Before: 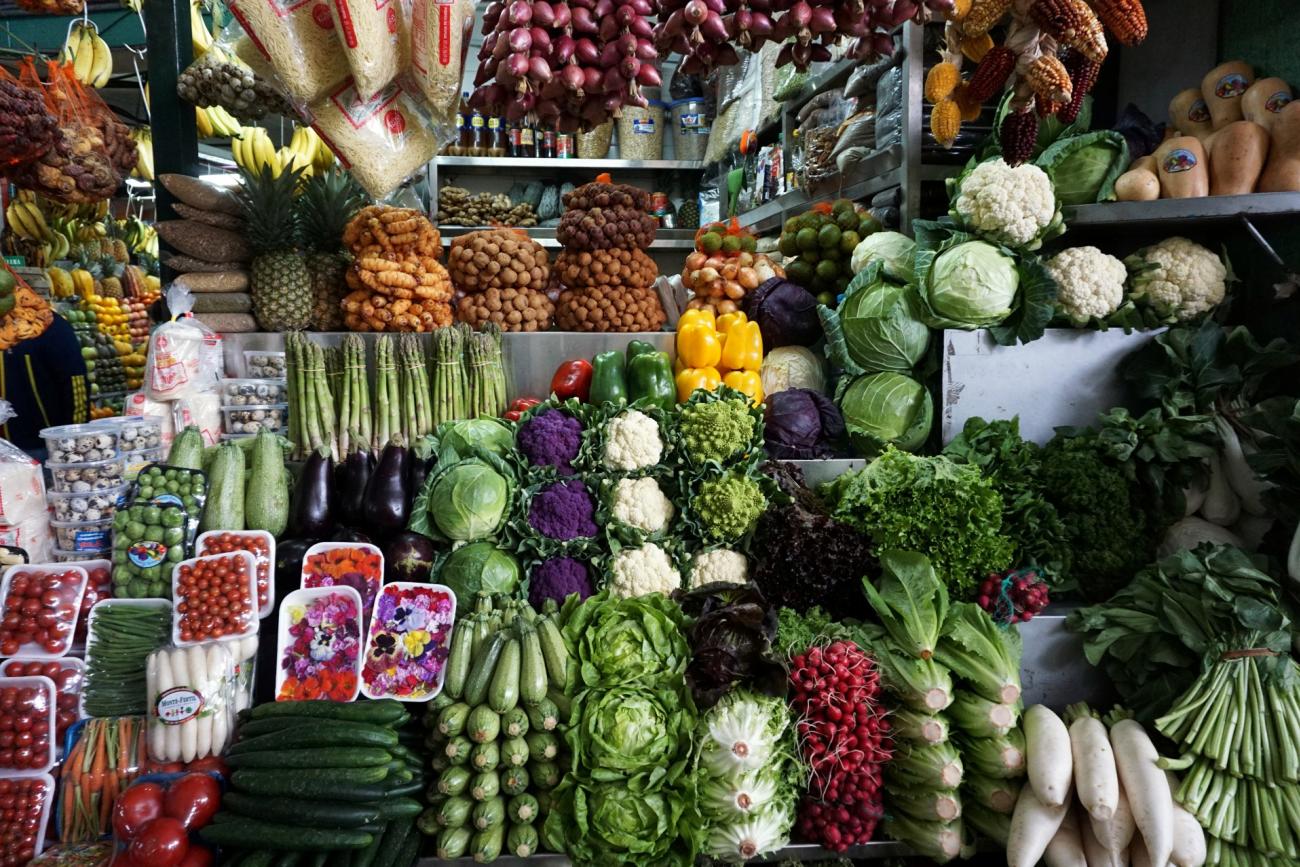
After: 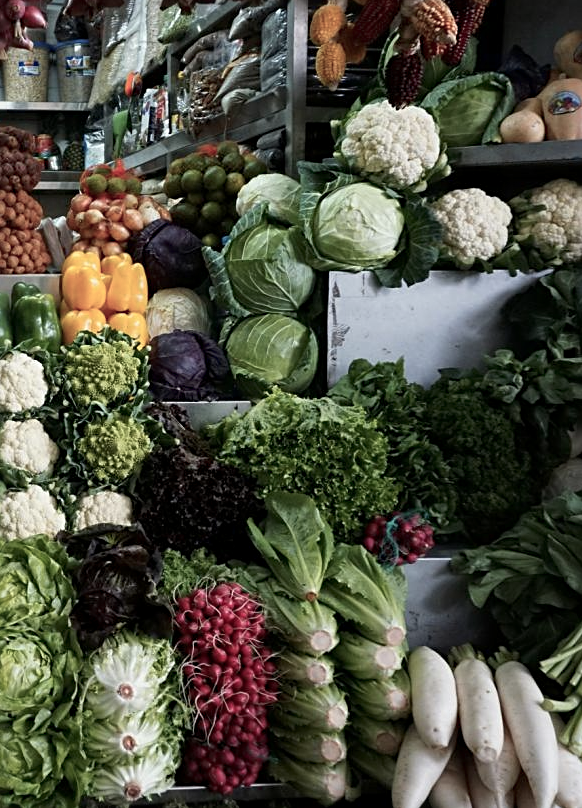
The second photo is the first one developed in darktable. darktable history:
crop: left 47.332%, top 6.765%, right 7.879%
sharpen: radius 2.488, amount 0.335
exposure: black level correction 0.001, exposure -0.121 EV, compensate highlight preservation false
color balance rgb: power › hue 61.03°, perceptual saturation grading › global saturation -31.751%
color zones: curves: ch1 [(0.239, 0.552) (0.75, 0.5)]; ch2 [(0.25, 0.462) (0.749, 0.457)]
